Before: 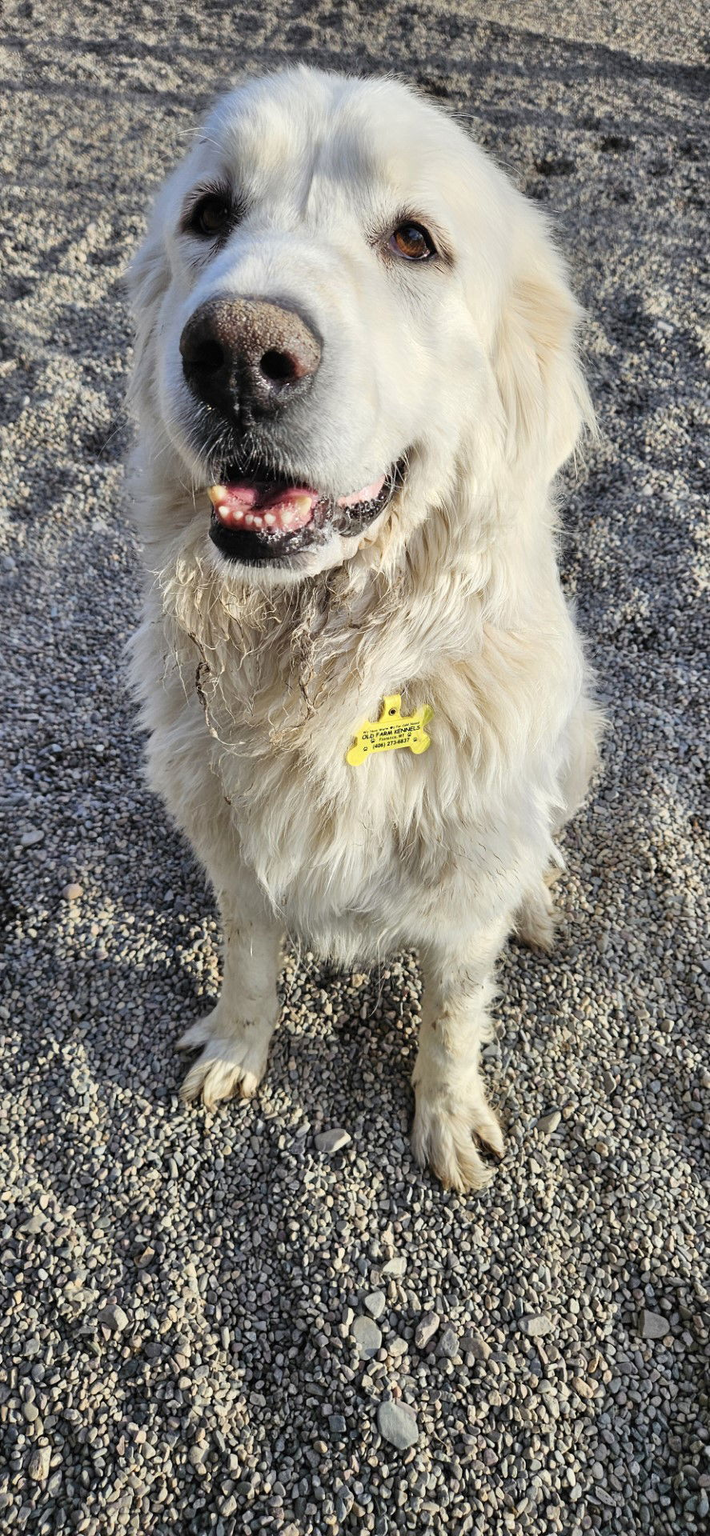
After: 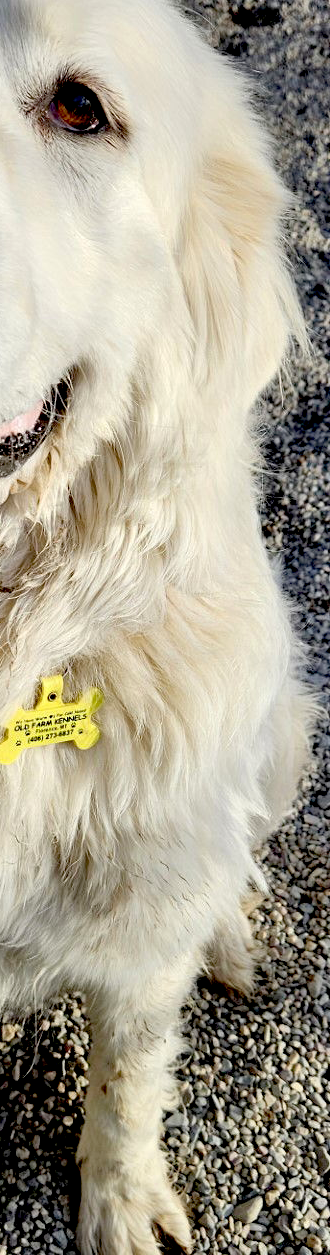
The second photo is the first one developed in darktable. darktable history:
crop and rotate: left 49.57%, top 10.095%, right 13.136%, bottom 24.517%
exposure: black level correction 0.047, exposure 0.013 EV, compensate highlight preservation false
